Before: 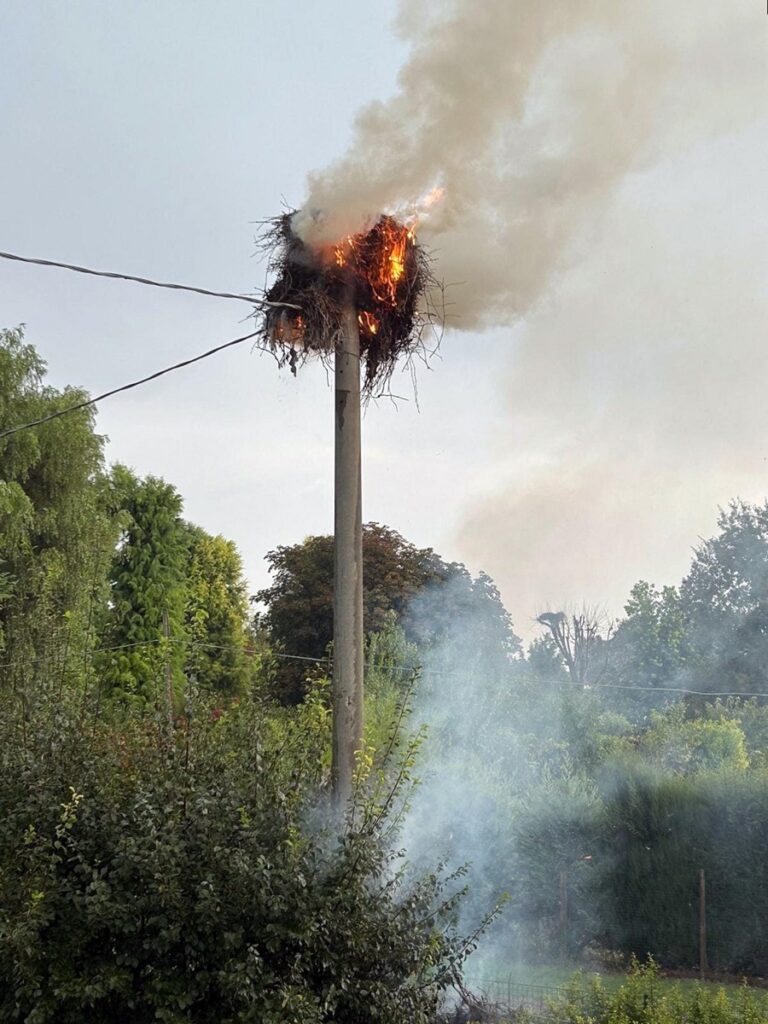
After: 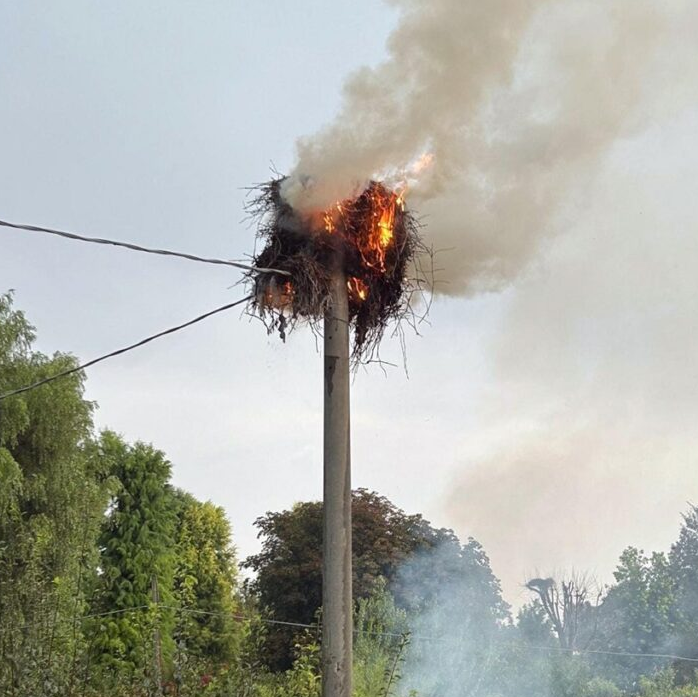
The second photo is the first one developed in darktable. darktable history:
crop: left 1.528%, top 3.404%, right 7.549%, bottom 28.463%
